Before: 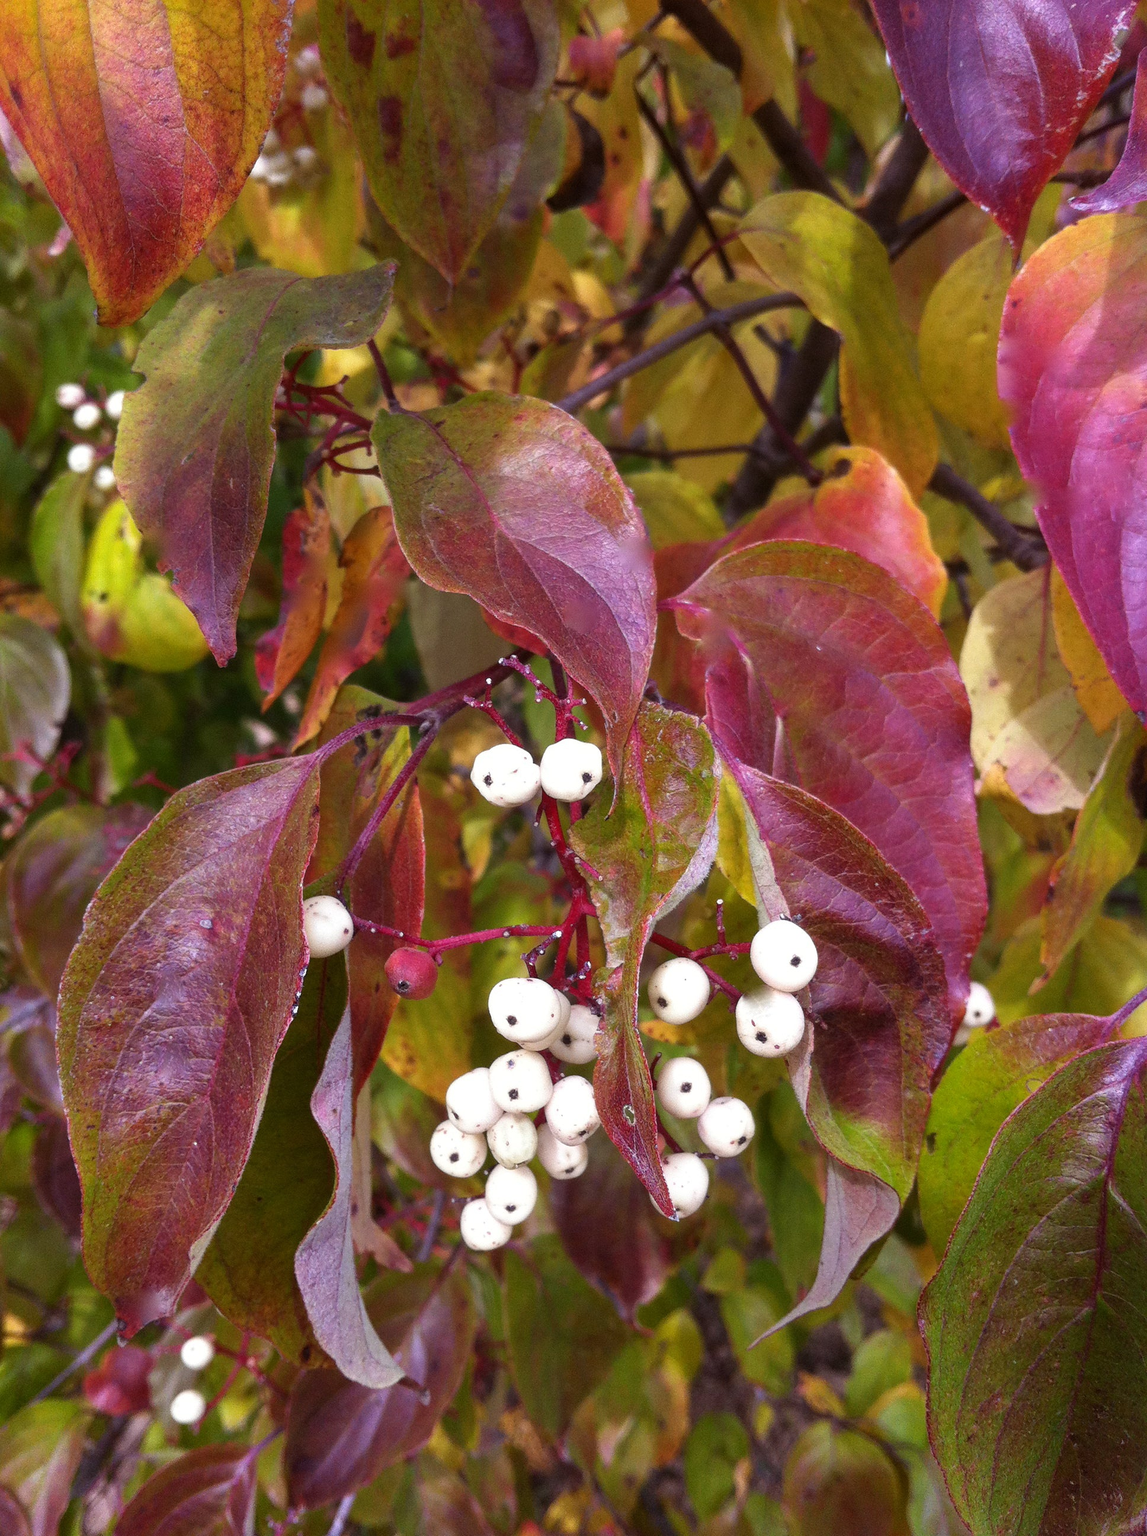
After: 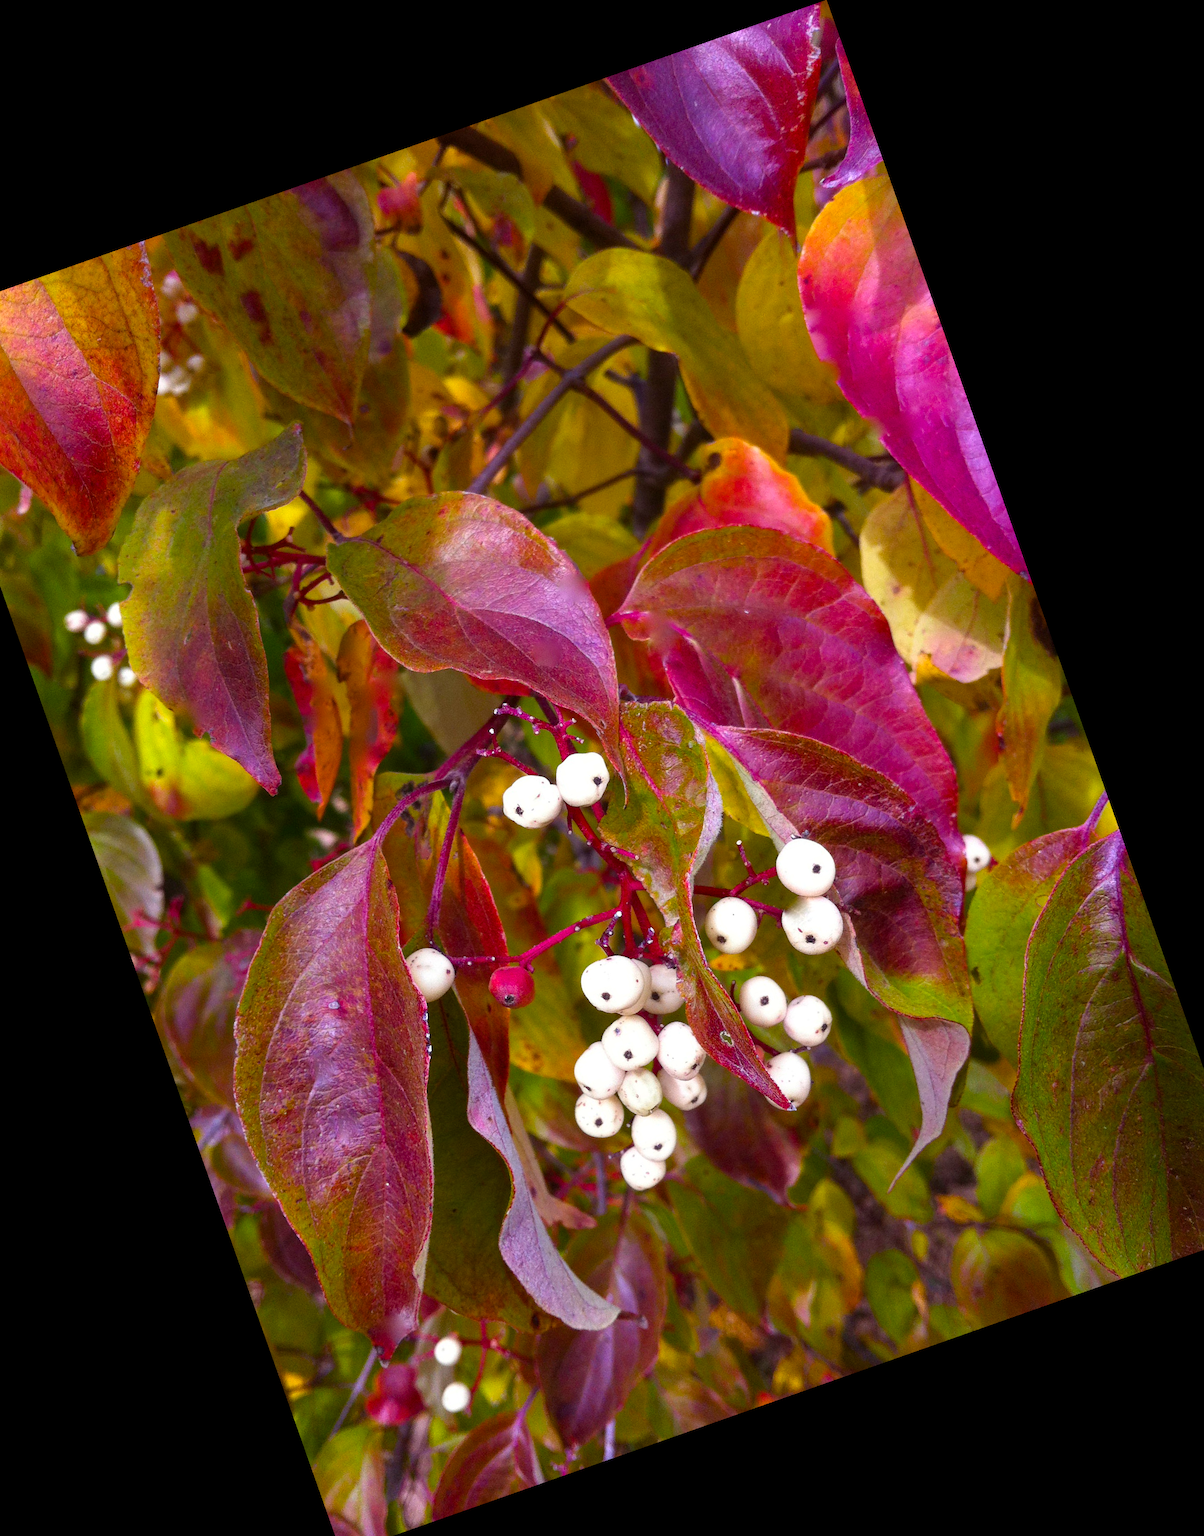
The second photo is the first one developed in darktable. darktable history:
color balance rgb: linear chroma grading › global chroma 15%, perceptual saturation grading › global saturation 30%
crop and rotate: angle 19.43°, left 6.812%, right 4.125%, bottom 1.087%
